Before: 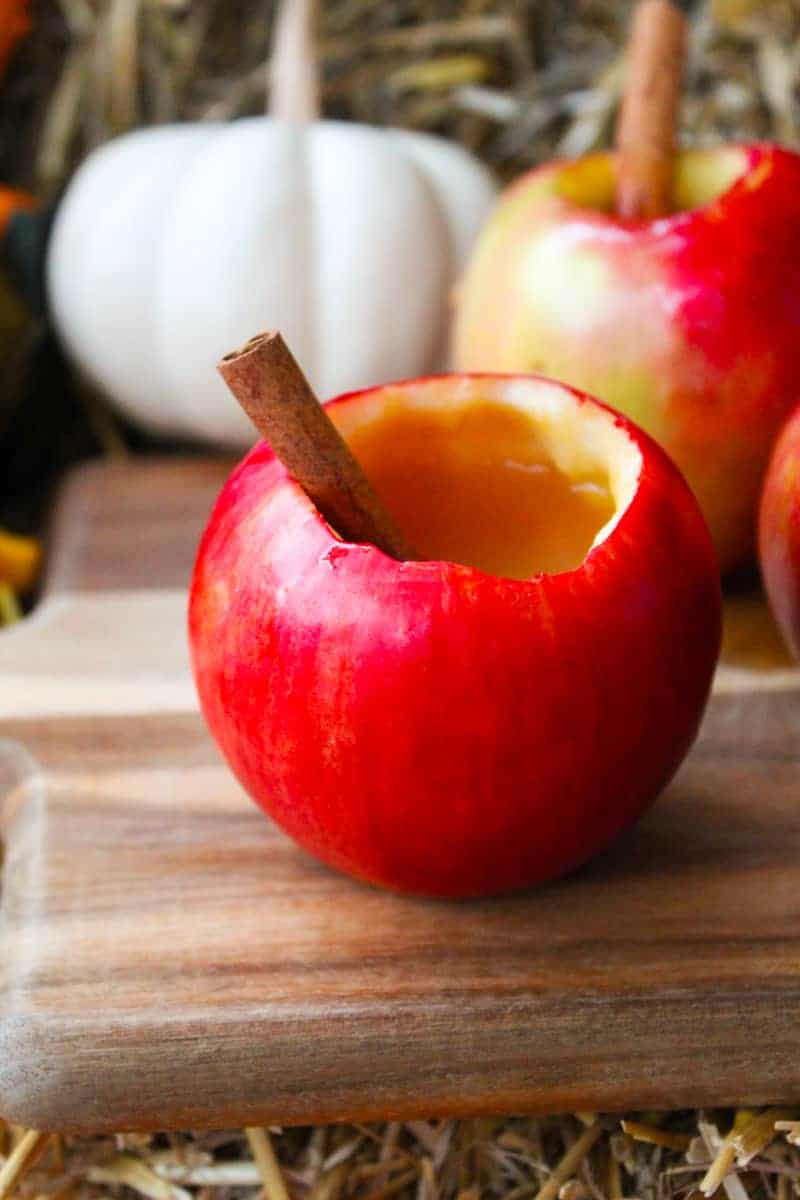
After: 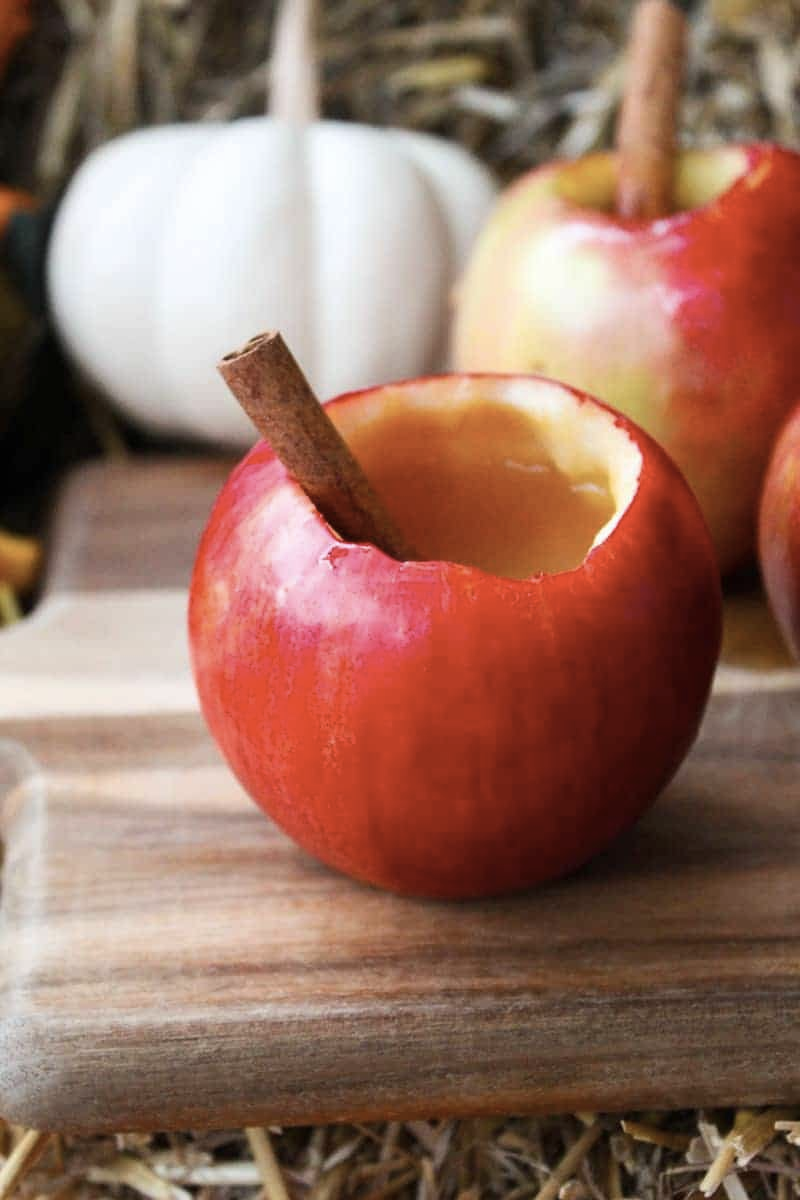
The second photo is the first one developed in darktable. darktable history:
contrast brightness saturation: contrast 0.102, saturation -0.293
